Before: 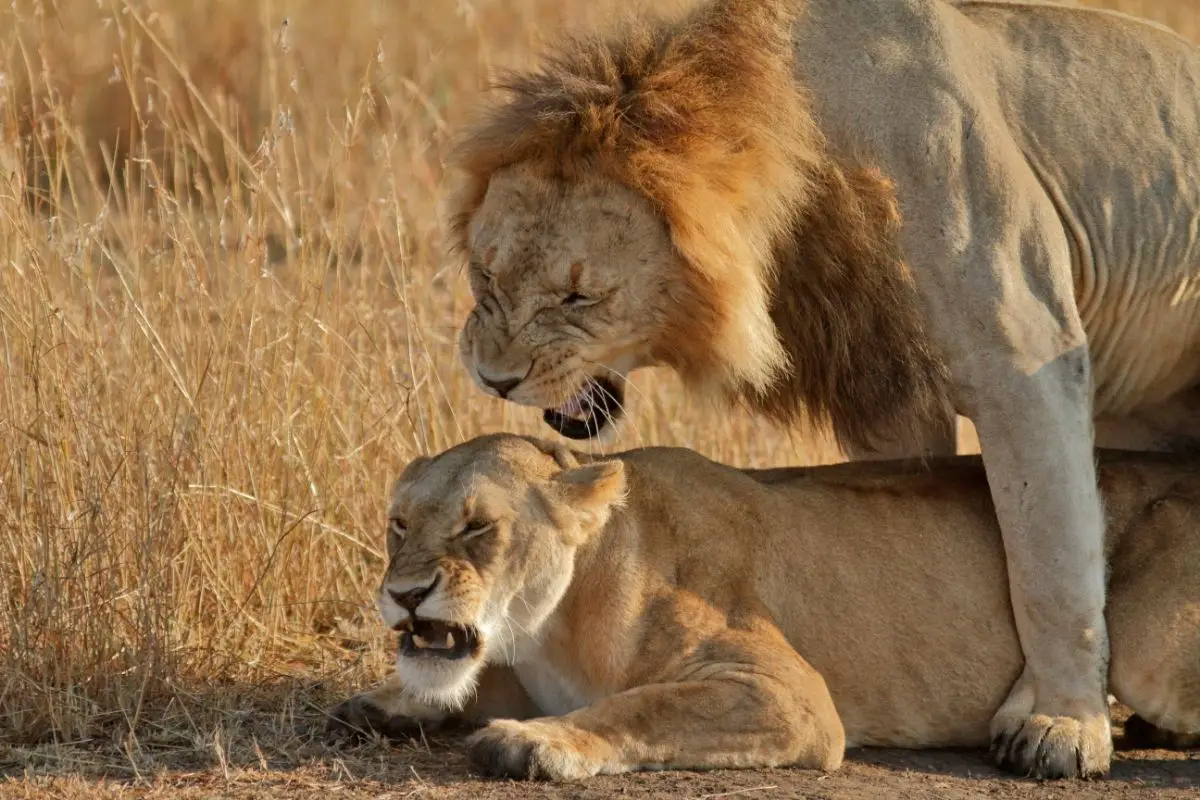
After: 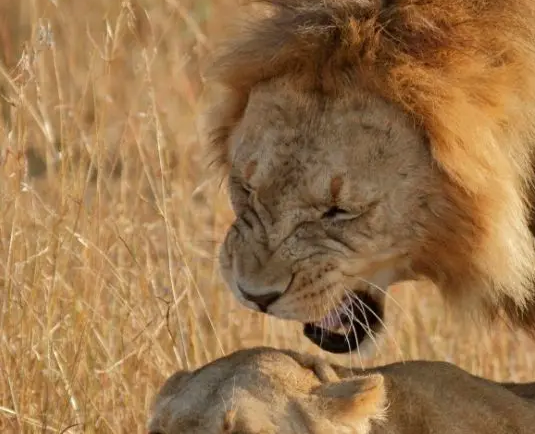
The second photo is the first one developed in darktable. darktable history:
crop: left 20.079%, top 10.865%, right 35.255%, bottom 34.784%
